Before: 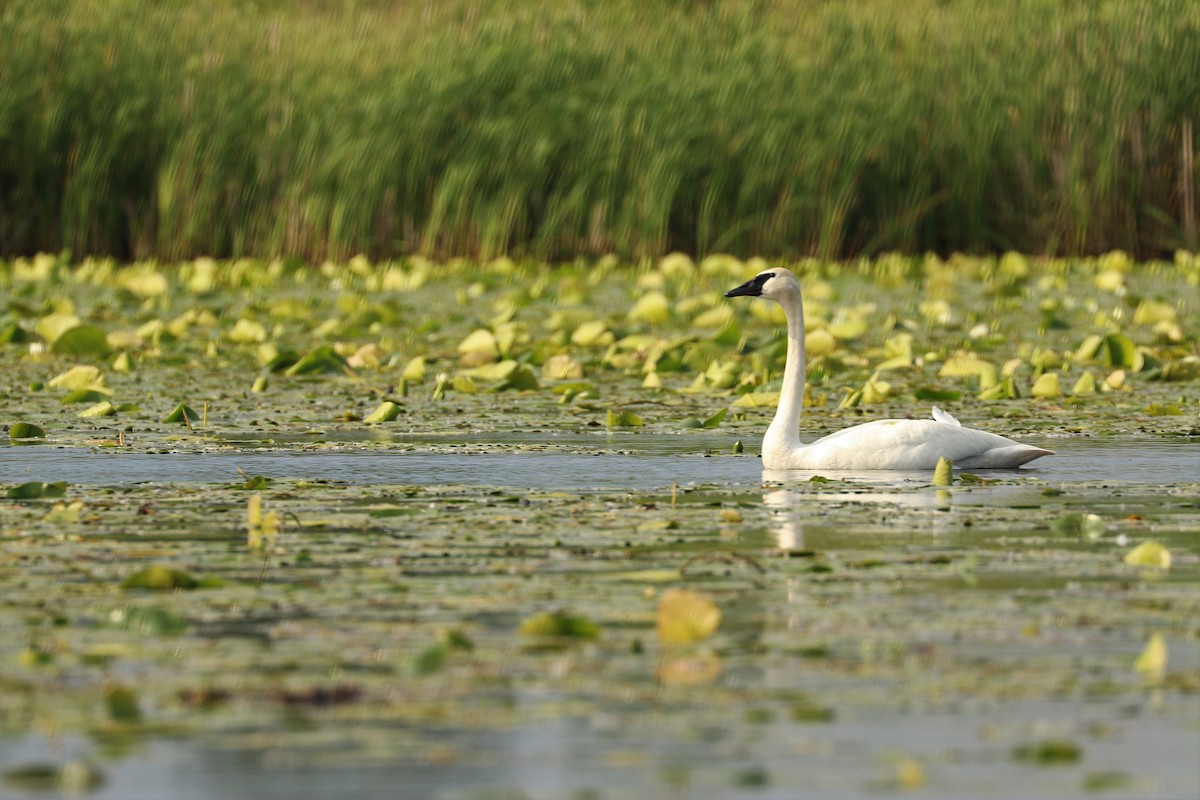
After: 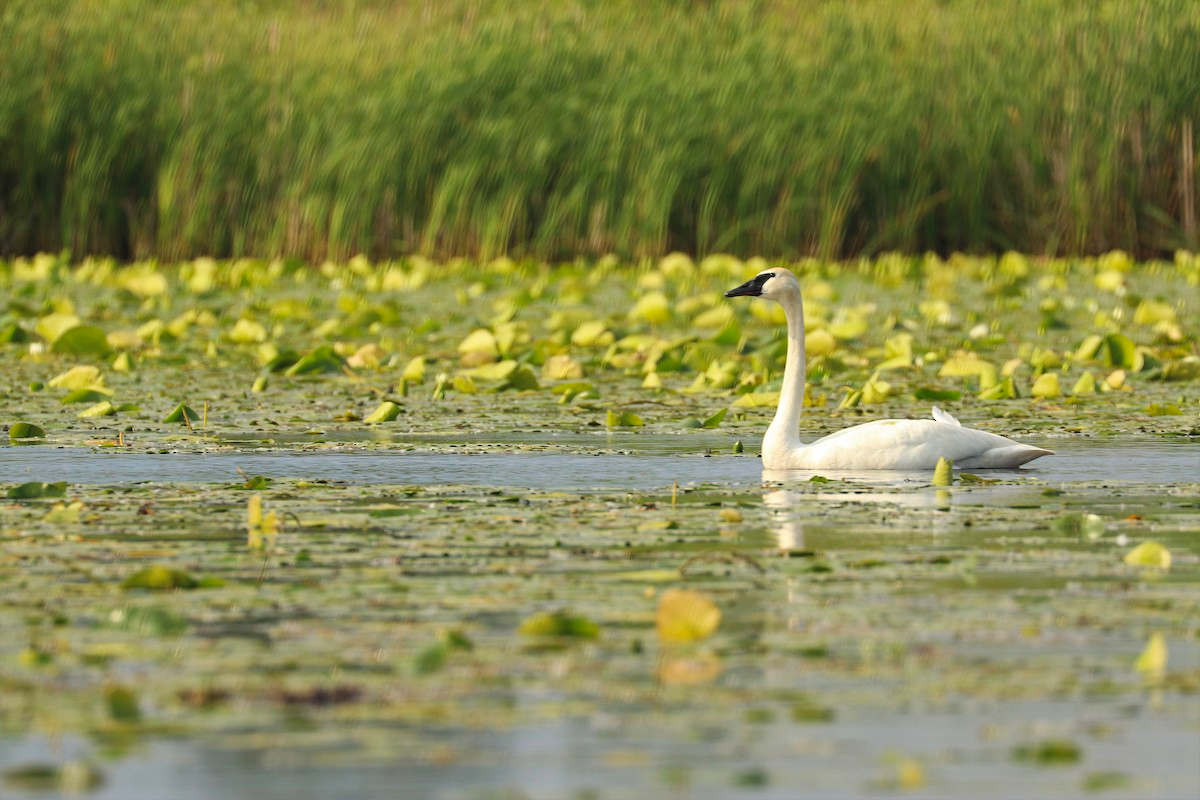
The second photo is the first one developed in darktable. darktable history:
contrast brightness saturation: brightness 0.086, saturation 0.194
